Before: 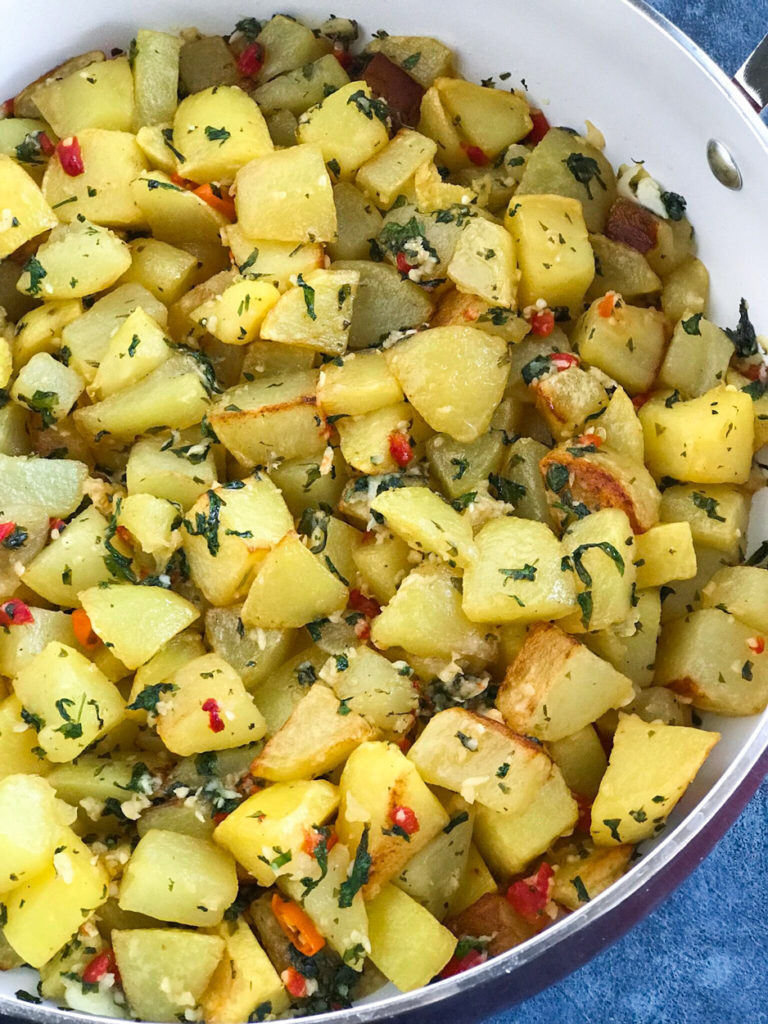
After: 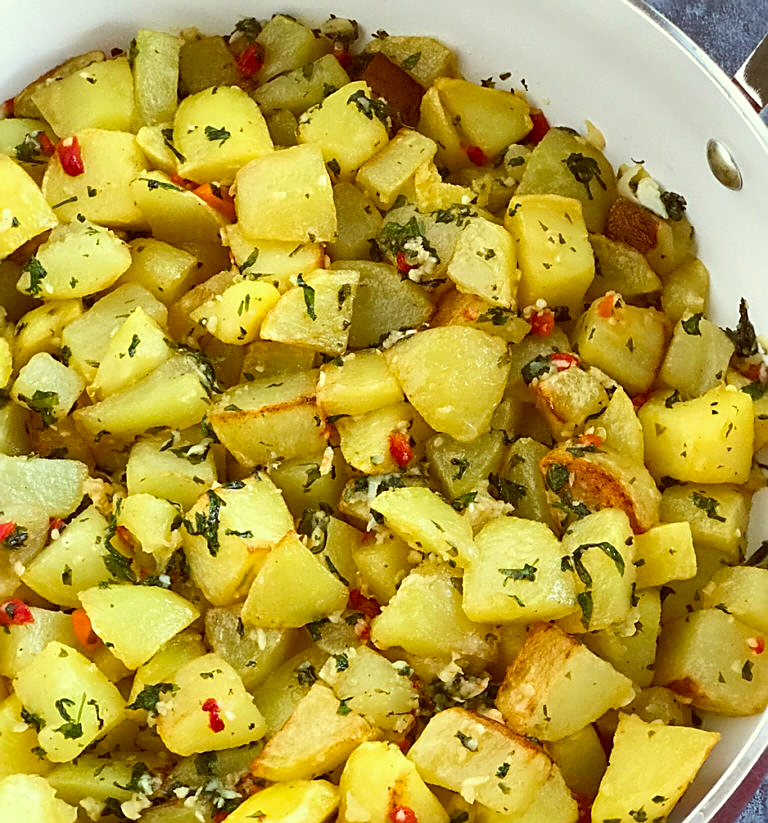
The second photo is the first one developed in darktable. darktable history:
sharpen: on, module defaults
crop: bottom 19.563%
color correction: highlights a* -5.41, highlights b* 9.8, shadows a* 9.92, shadows b* 24.95
